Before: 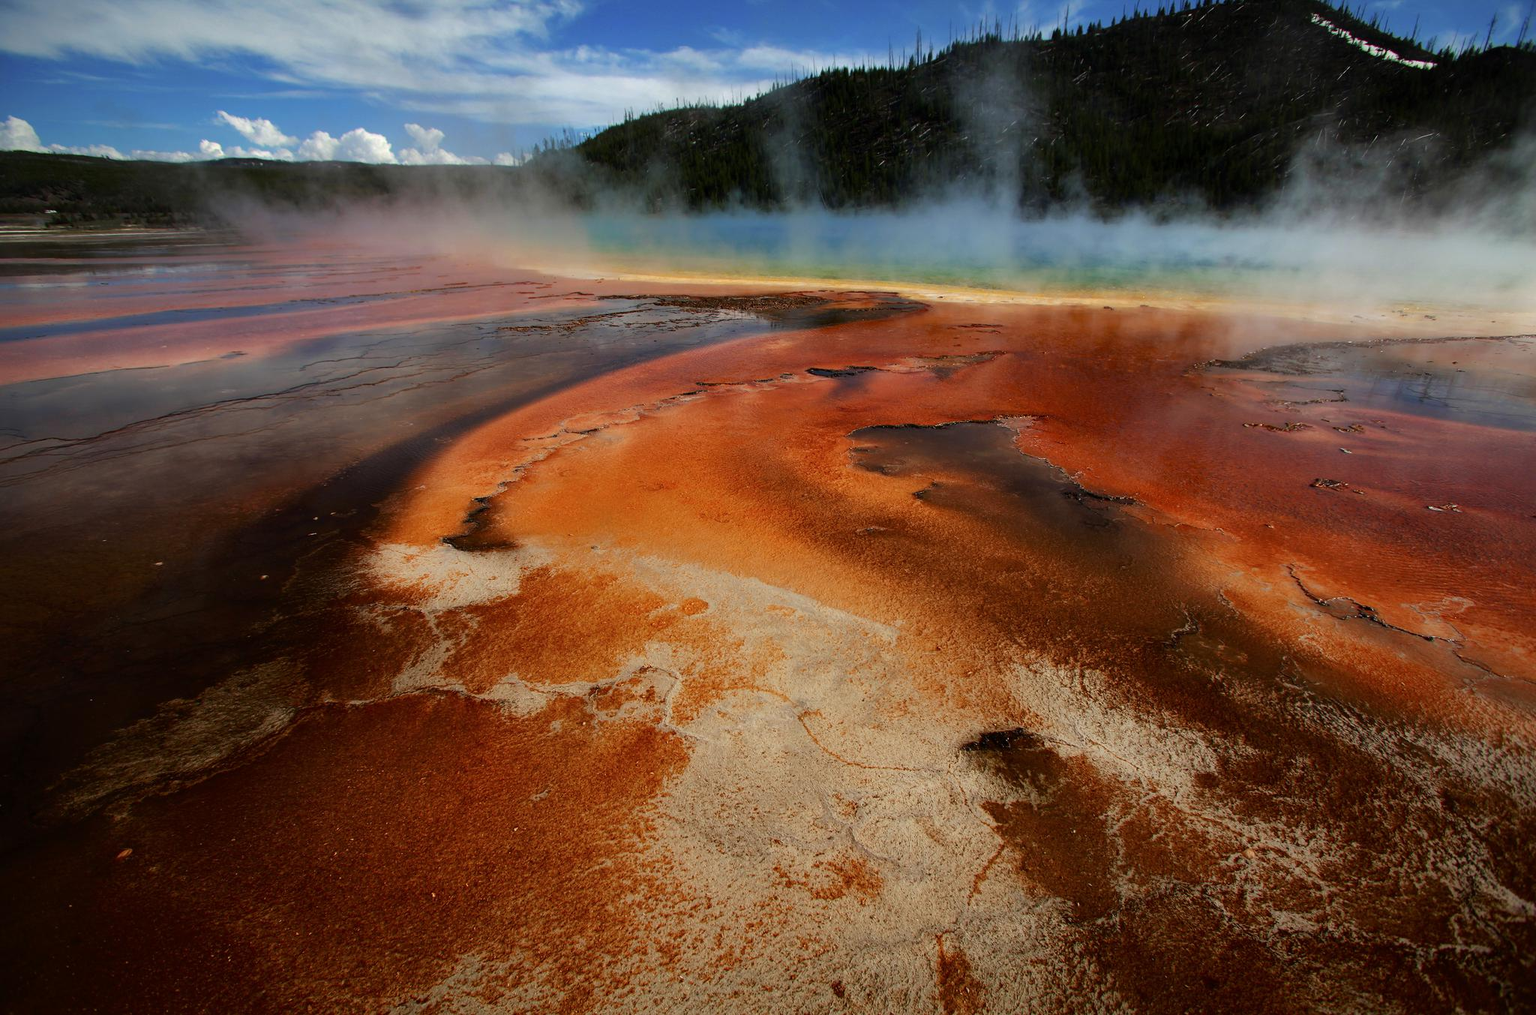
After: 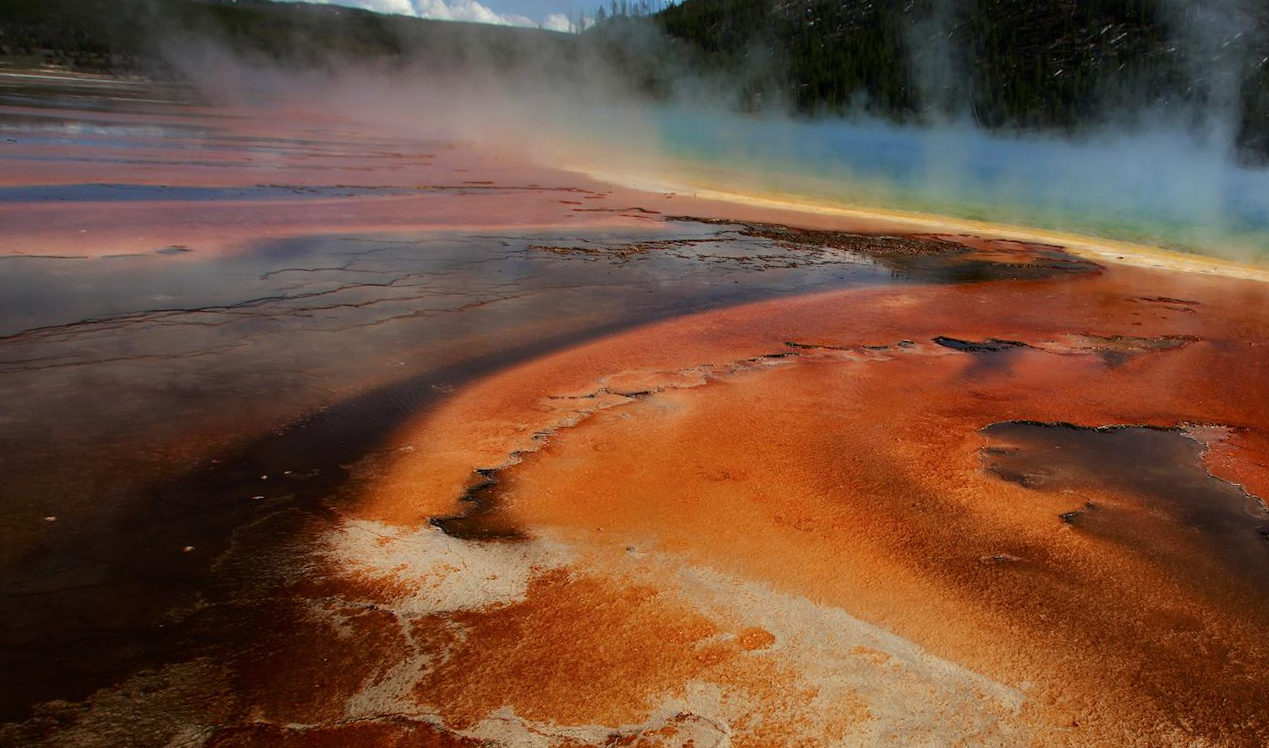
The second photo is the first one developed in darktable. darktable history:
crop and rotate: angle -5.13°, left 2.173%, top 6.885%, right 27.688%, bottom 30.535%
